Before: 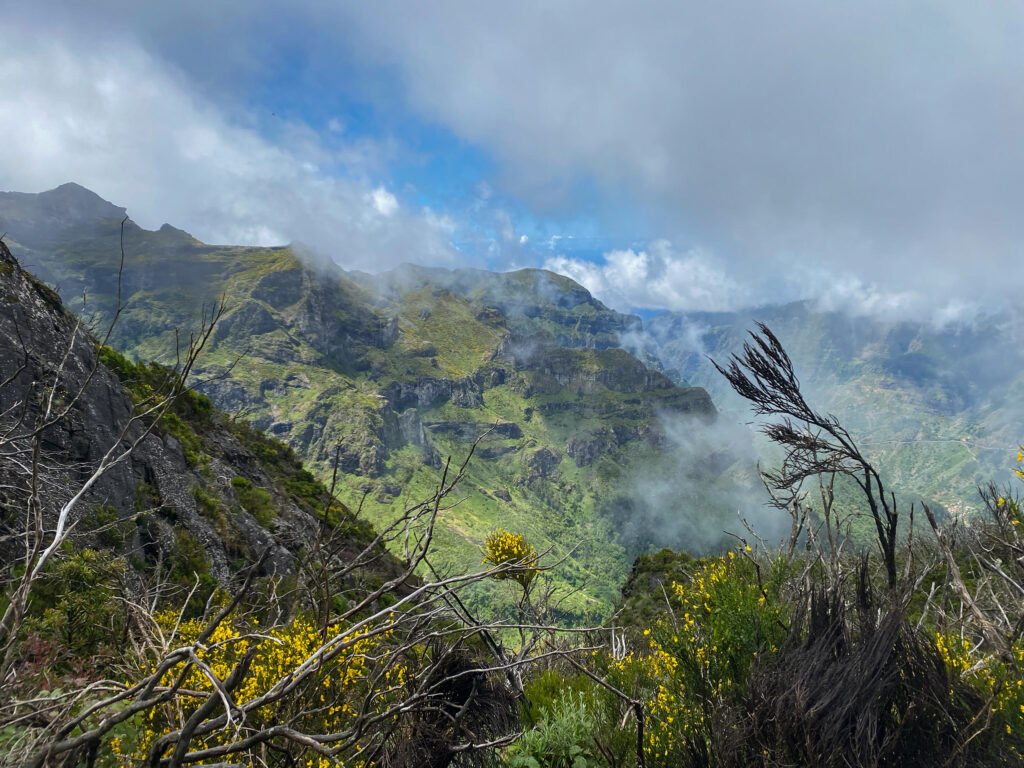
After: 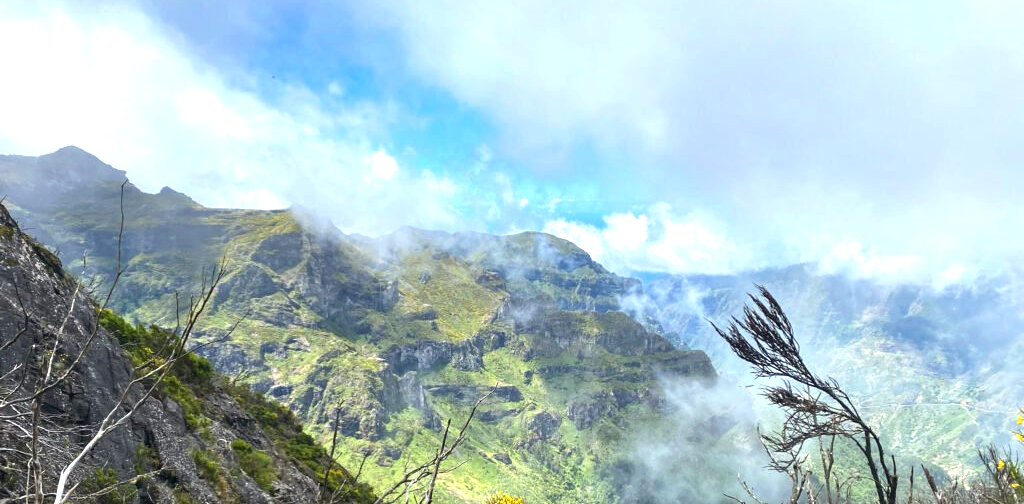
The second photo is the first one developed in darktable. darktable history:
crop and rotate: top 4.848%, bottom 29.503%
exposure: black level correction 0, exposure 1.1 EV, compensate exposure bias true, compensate highlight preservation false
